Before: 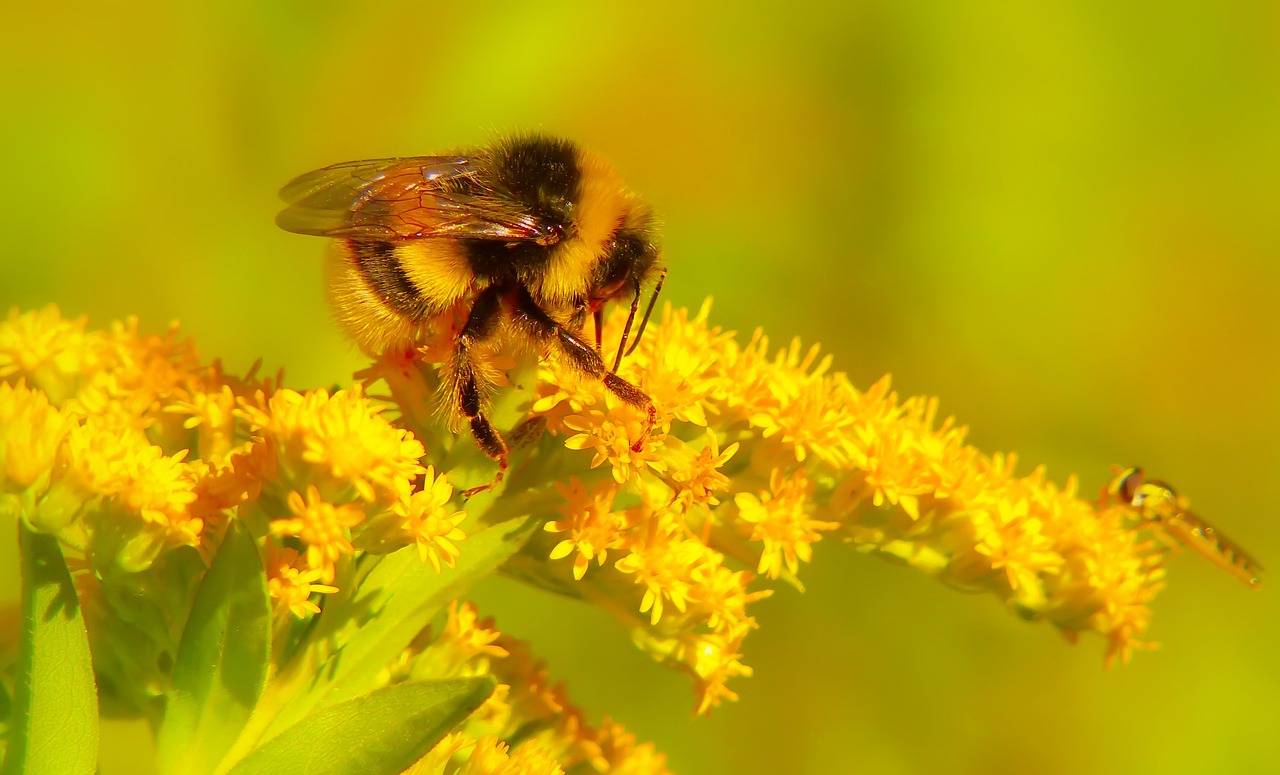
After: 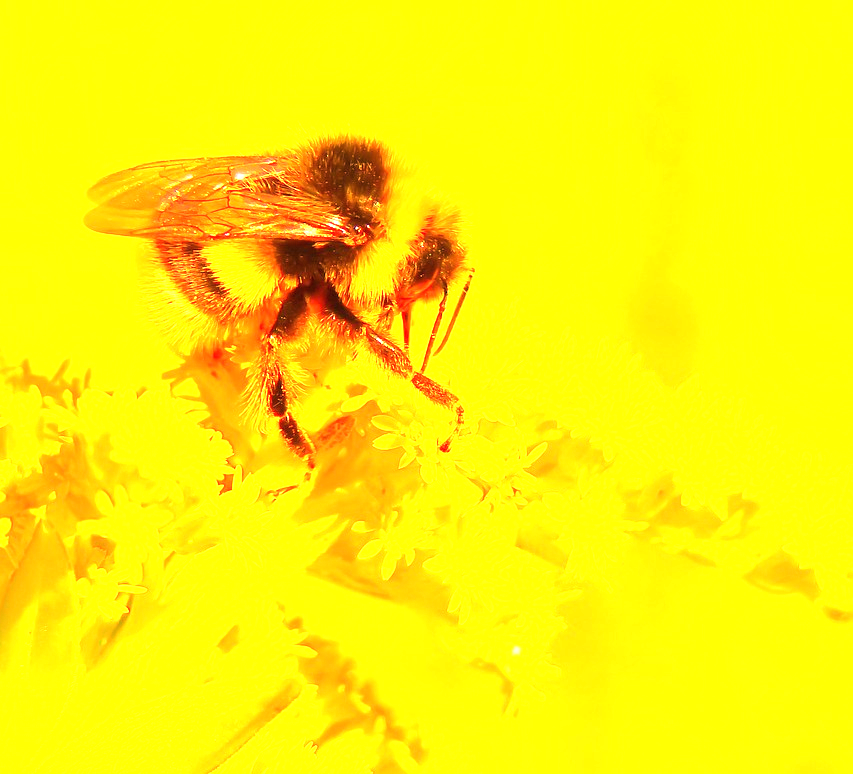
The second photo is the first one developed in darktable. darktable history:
exposure: black level correction 0, exposure 1.9 EV, compensate highlight preservation false
crop and rotate: left 15.055%, right 18.278%
white balance: red 1.467, blue 0.684
